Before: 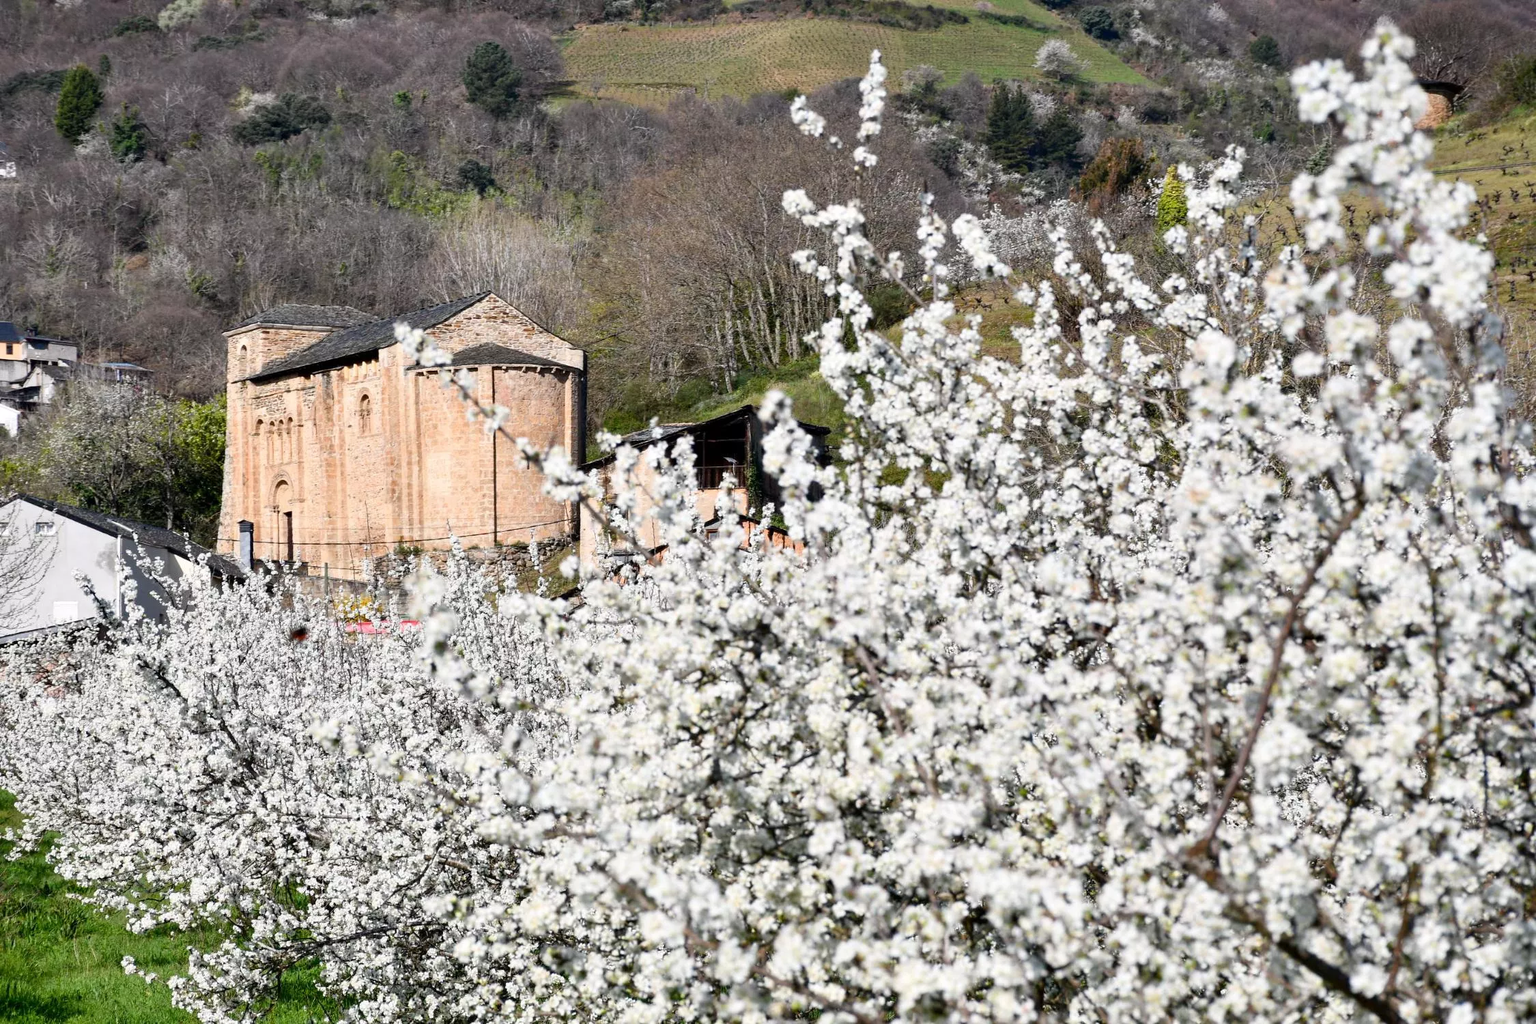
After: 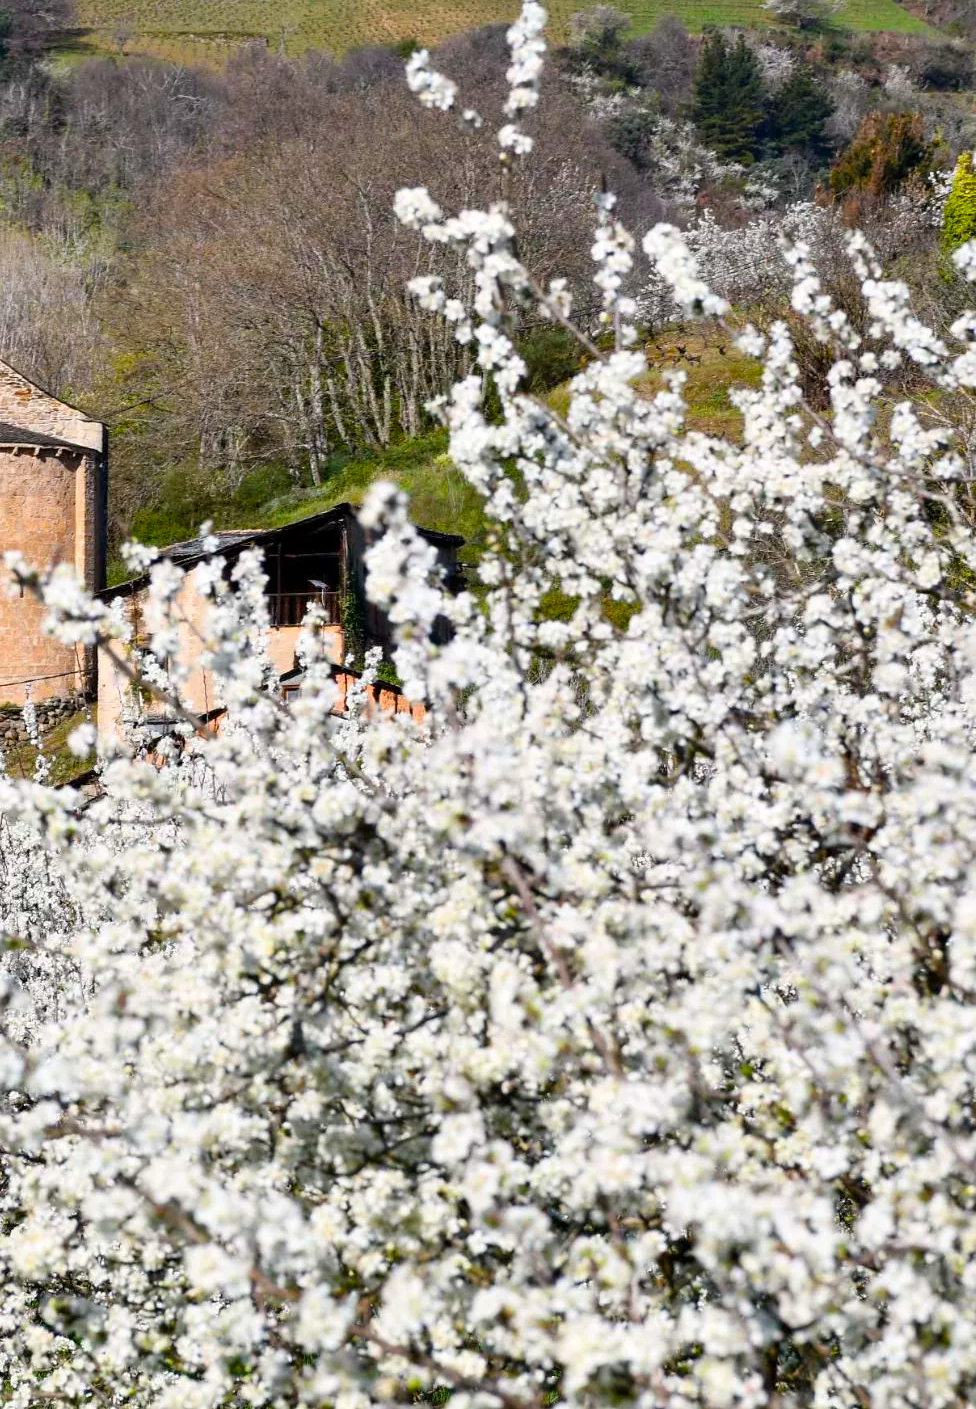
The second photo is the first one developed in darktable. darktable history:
color balance rgb: perceptual saturation grading › global saturation 30%, global vibrance 20%
crop: left 33.452%, top 6.025%, right 23.155%
rgb levels: preserve colors max RGB
